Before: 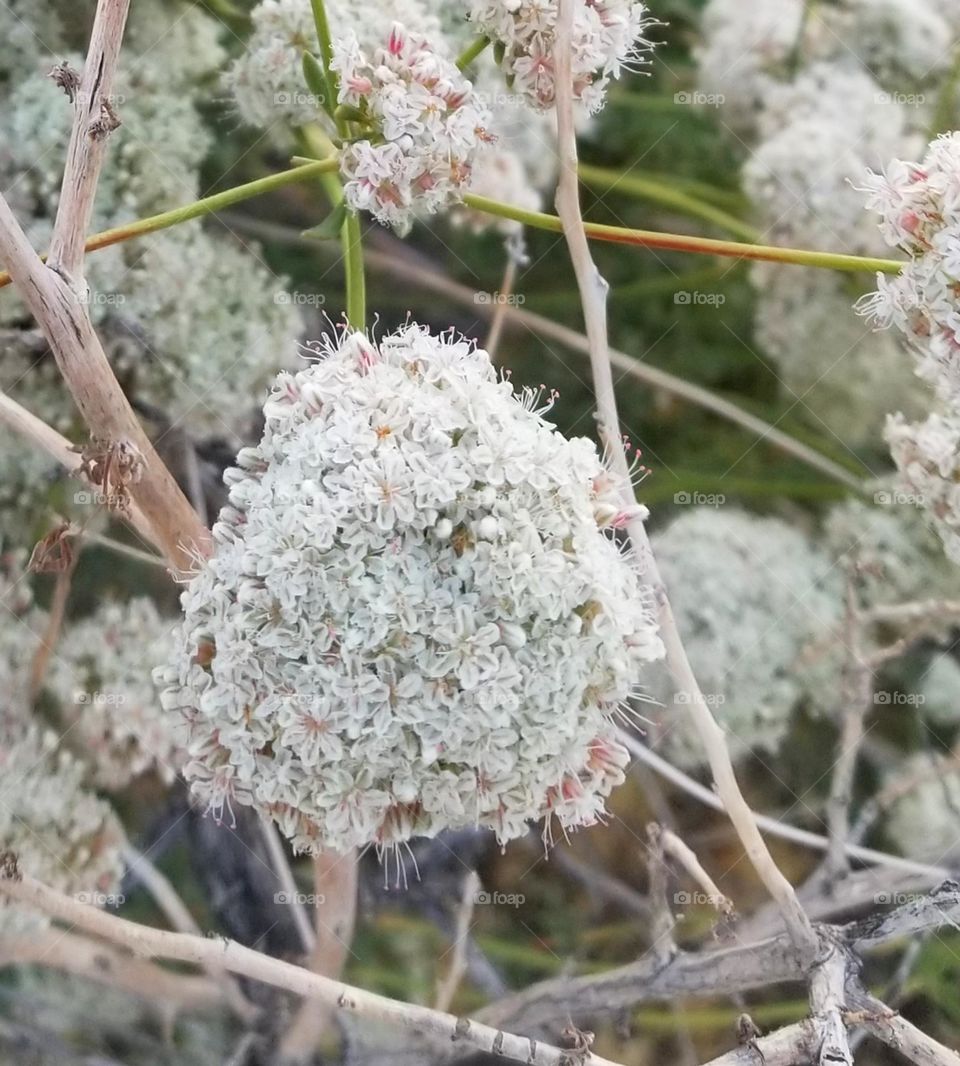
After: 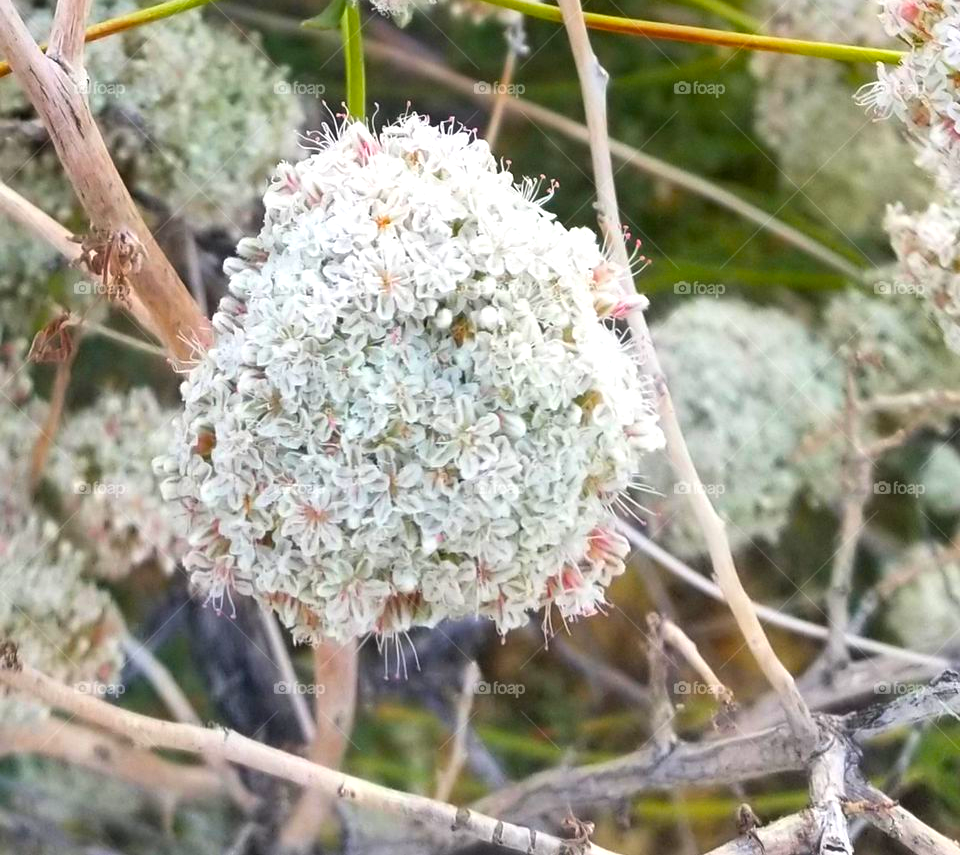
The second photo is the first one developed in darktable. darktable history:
crop and rotate: top 19.765%
color balance rgb: linear chroma grading › global chroma 14.355%, perceptual saturation grading › global saturation -0.042%, perceptual brilliance grading › highlights 10.256%, perceptual brilliance grading › mid-tones 4.535%, global vibrance 44.933%
